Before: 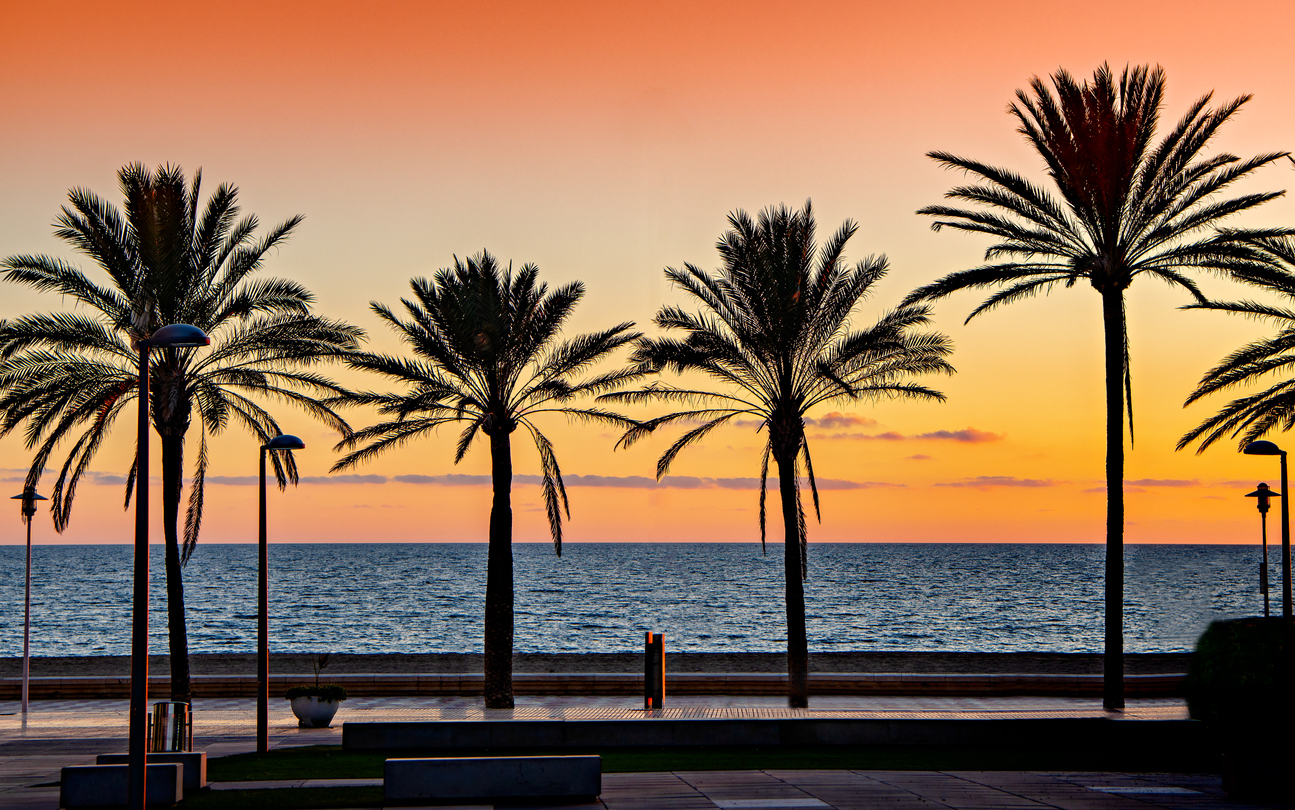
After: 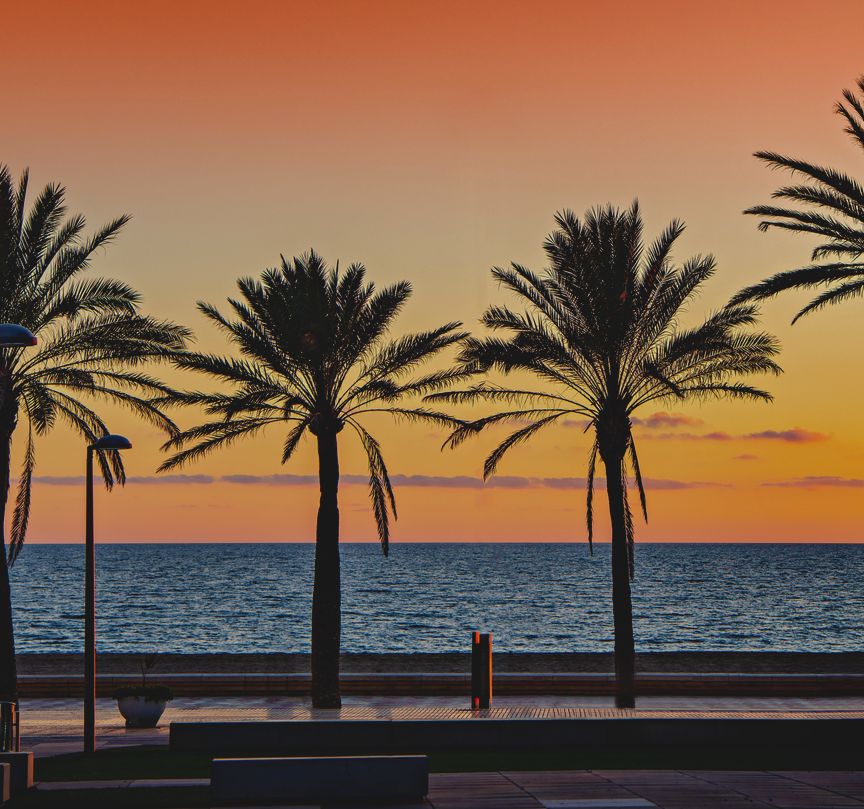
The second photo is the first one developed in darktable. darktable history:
tone curve: curves: ch0 [(0, 0) (0.568, 0.517) (0.8, 0.717) (1, 1)], color space Lab, independent channels, preserve colors none
contrast brightness saturation: contrast 0.097, brightness 0.019, saturation 0.016
exposure: black level correction -0.015, exposure -0.499 EV, compensate highlight preservation false
crop and rotate: left 13.383%, right 19.879%
velvia: on, module defaults
